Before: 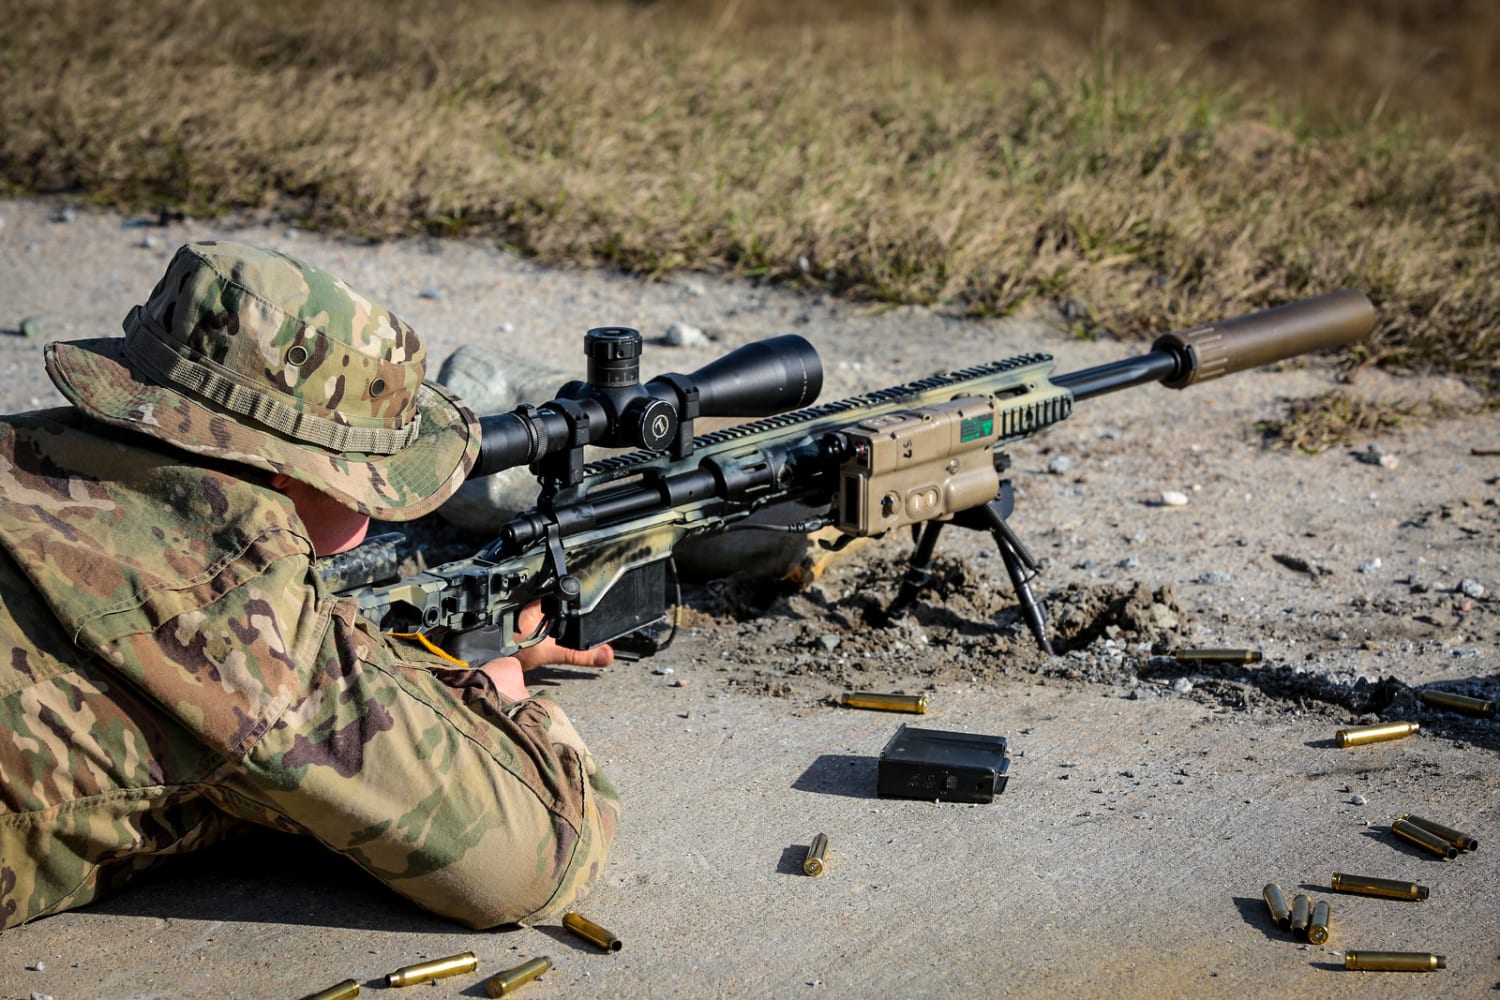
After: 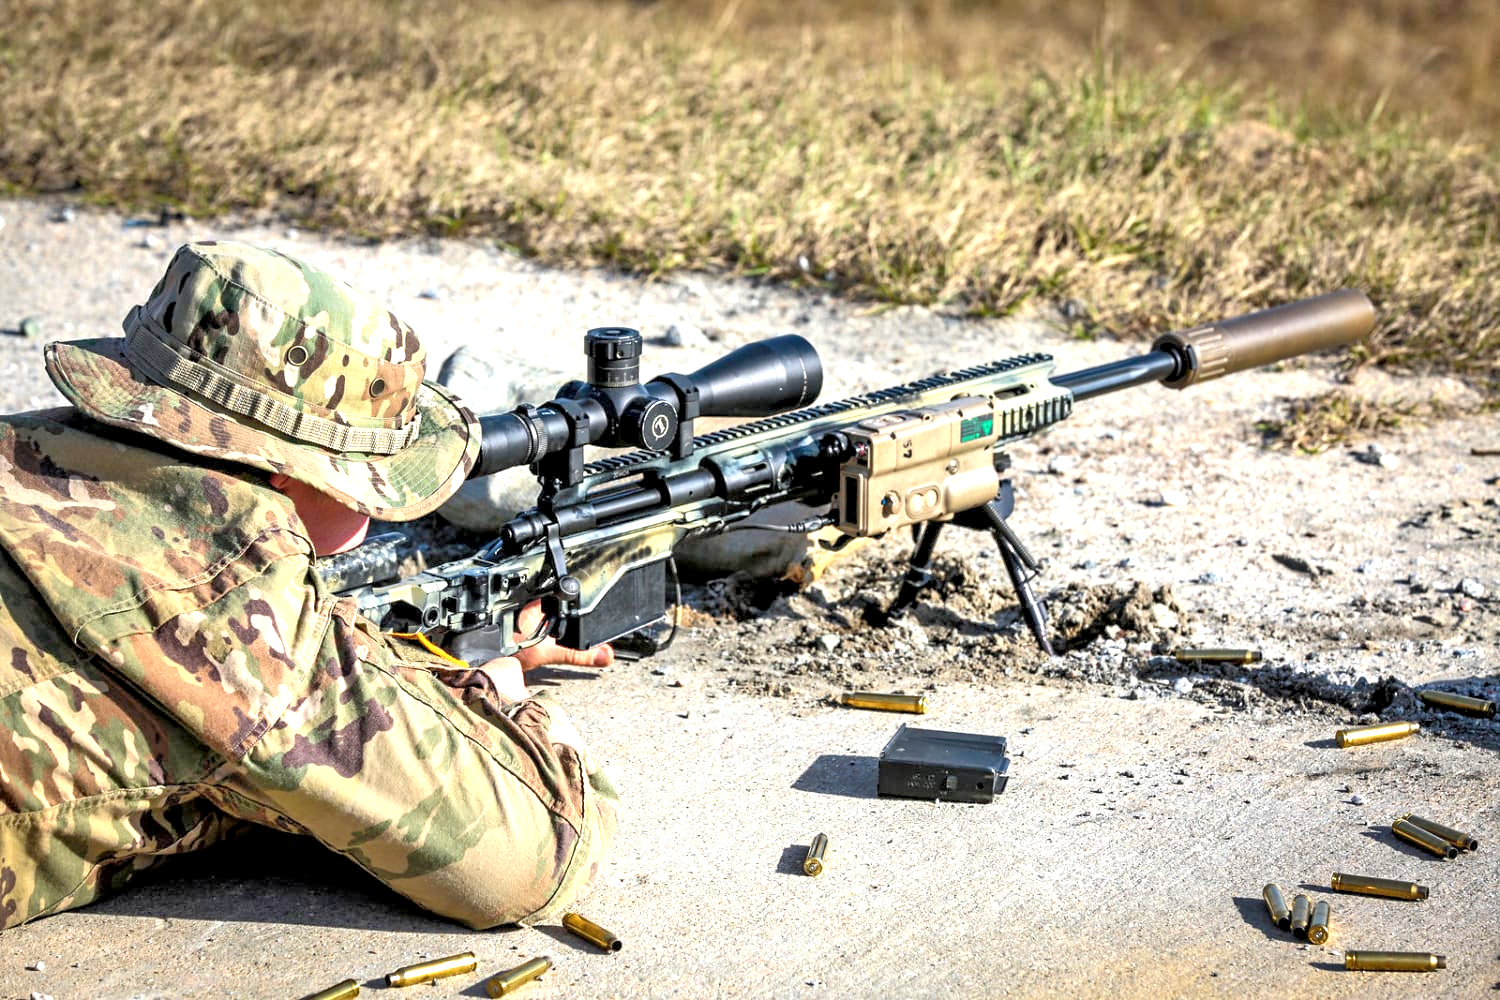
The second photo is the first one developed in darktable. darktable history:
tone equalizer: -7 EV 0.155 EV, -6 EV 0.586 EV, -5 EV 1.17 EV, -4 EV 1.35 EV, -3 EV 1.14 EV, -2 EV 0.6 EV, -1 EV 0.163 EV
color balance rgb: perceptual saturation grading › global saturation -0.396%, global vibrance 10.737%
contrast equalizer: y [[0.5, 0.542, 0.583, 0.625, 0.667, 0.708], [0.5 ×6], [0.5 ×6], [0 ×6], [0 ×6]], mix 0.305
exposure: black level correction 0, exposure 1.199 EV, compensate highlight preservation false
